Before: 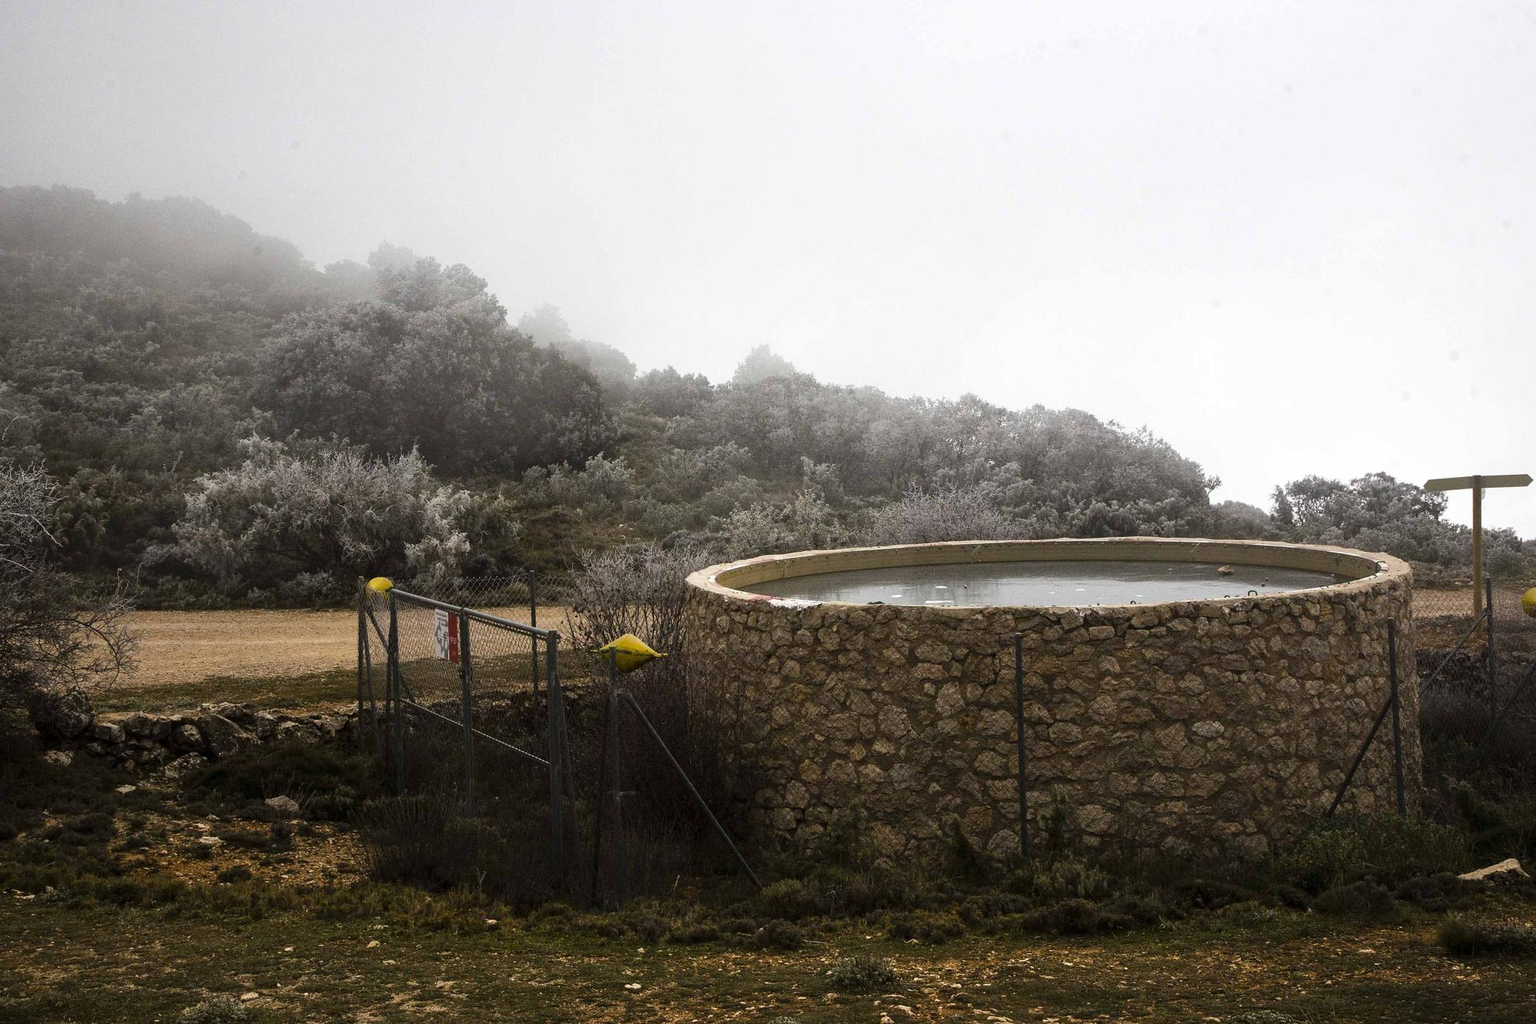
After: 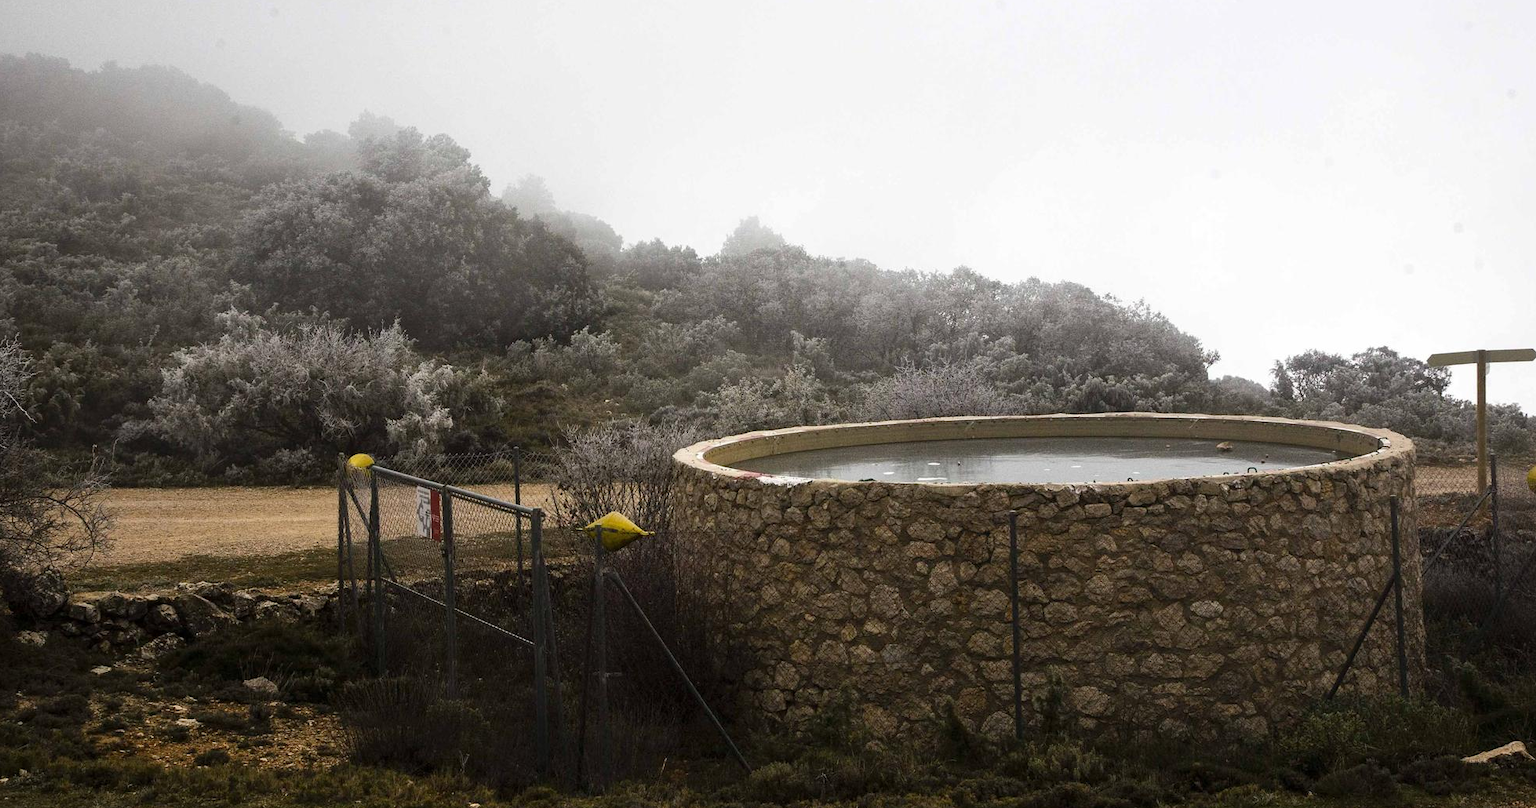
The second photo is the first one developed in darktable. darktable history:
crop and rotate: left 1.798%, top 12.995%, right 0.285%, bottom 9.612%
